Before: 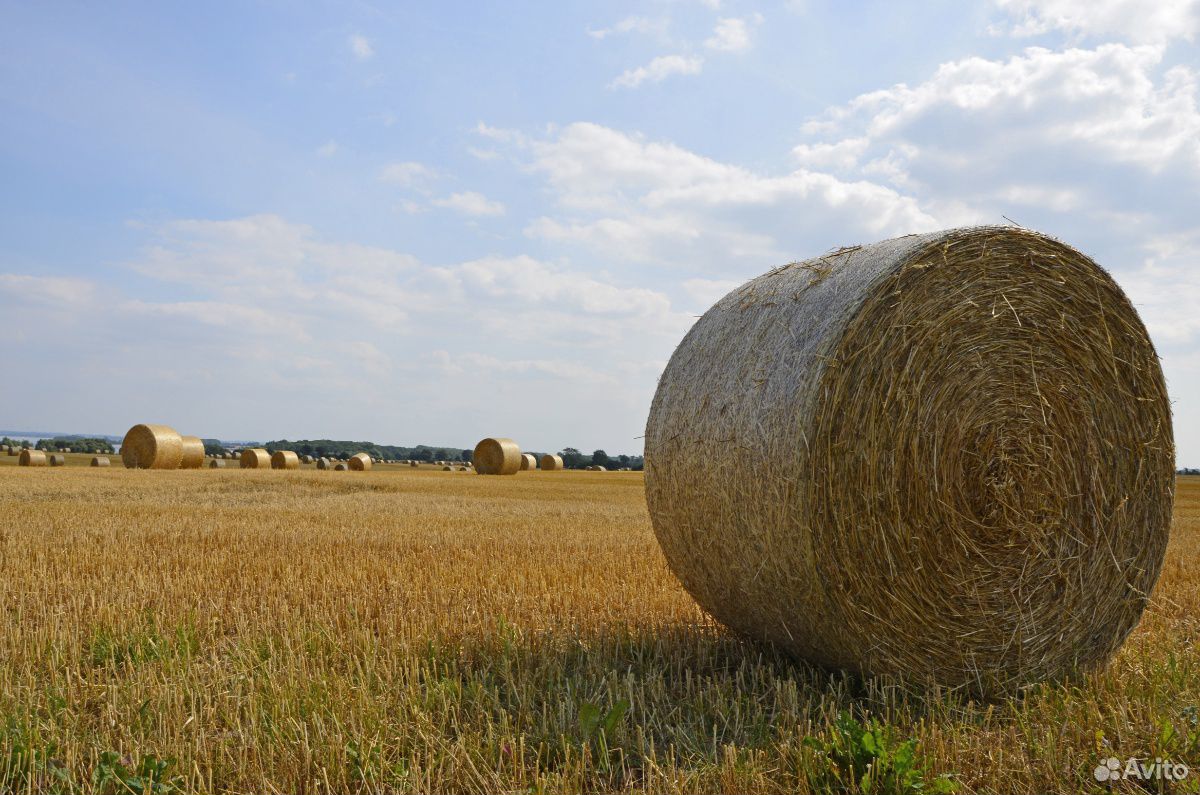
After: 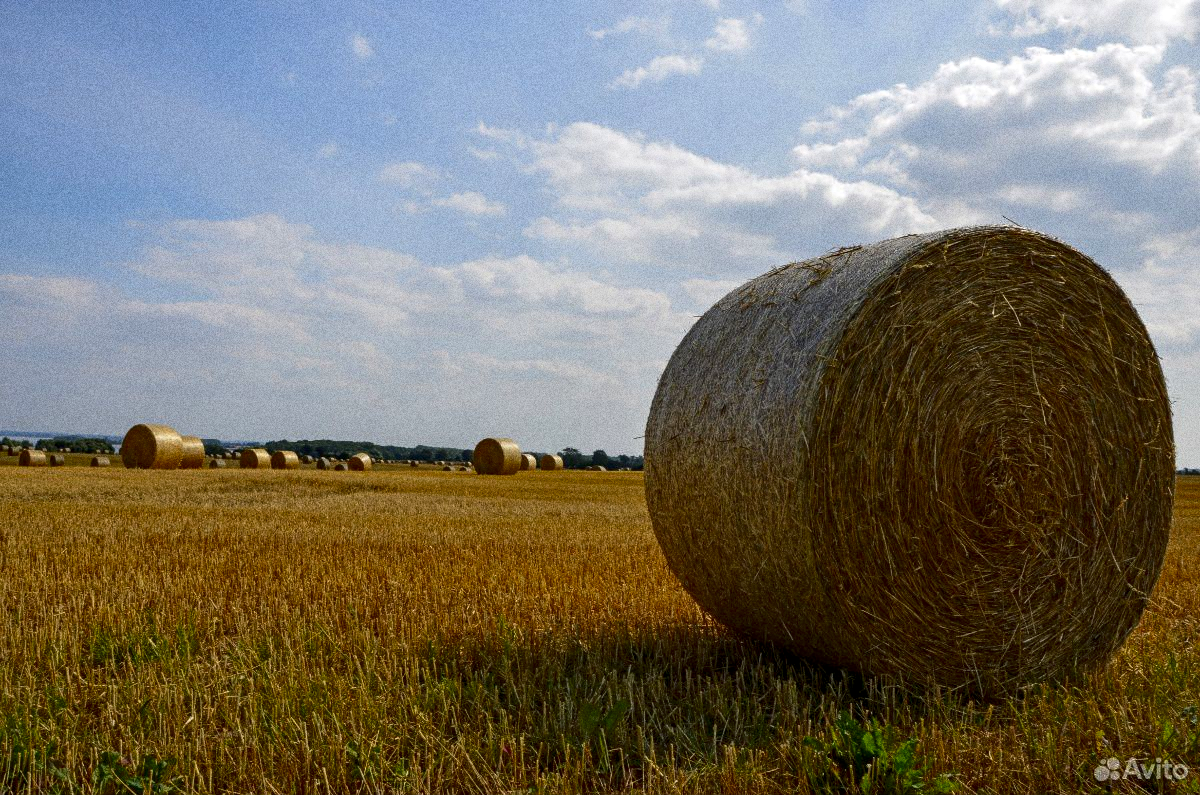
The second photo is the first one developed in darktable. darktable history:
exposure: exposure -0.01 EV, compensate highlight preservation false
contrast brightness saturation: brightness -0.25, saturation 0.2
grain: coarseness 0.09 ISO, strength 40%
local contrast: detail 130%
